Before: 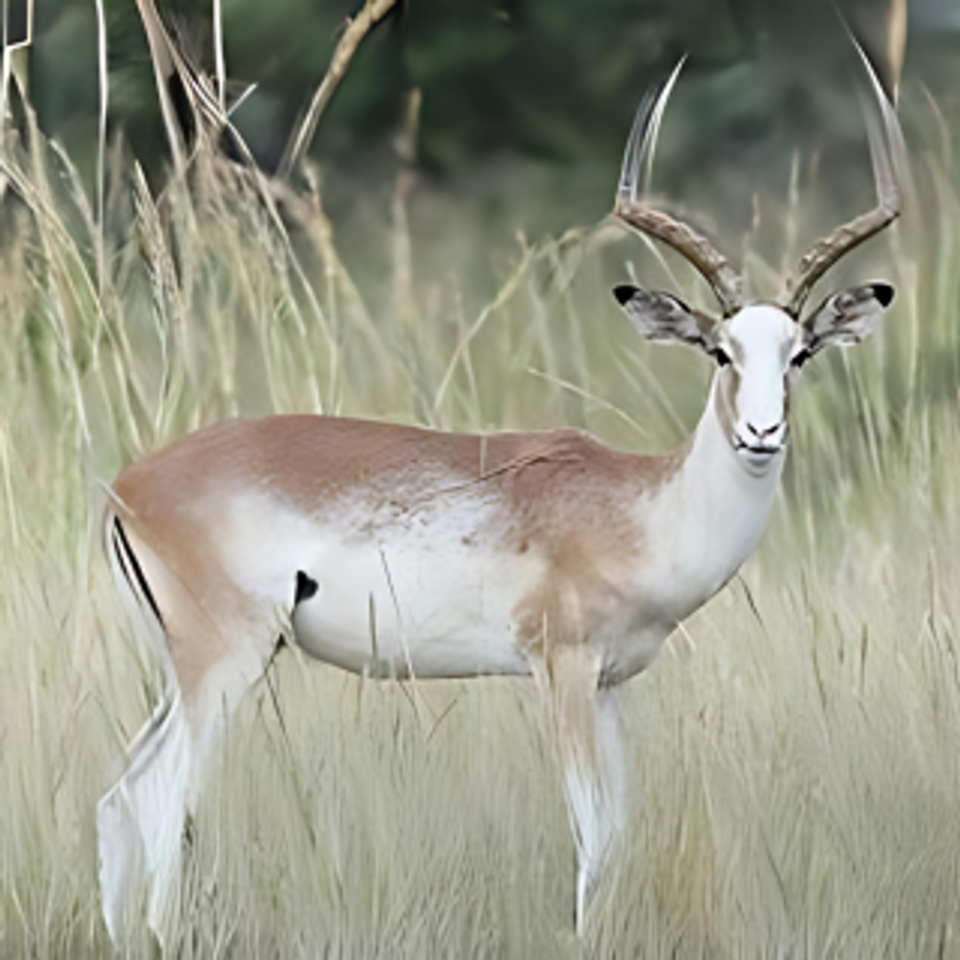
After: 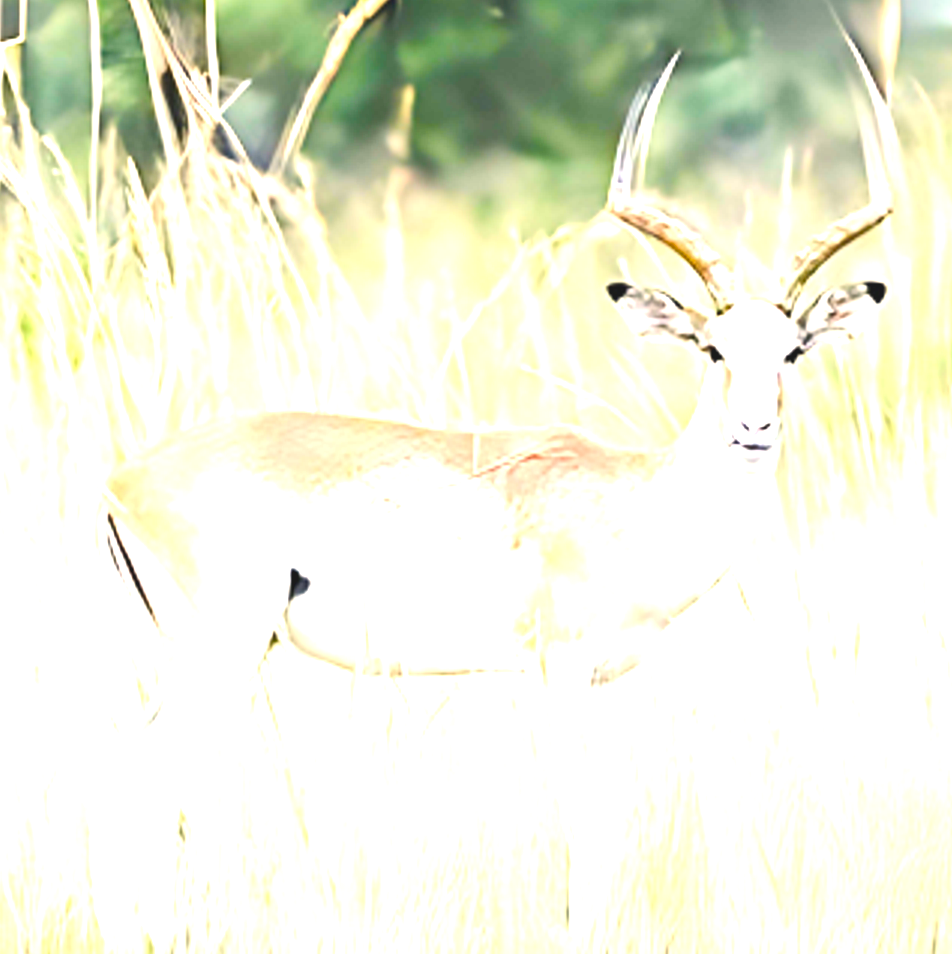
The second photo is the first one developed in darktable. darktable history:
color balance rgb: highlights gain › chroma 3.071%, highlights gain › hue 60.28°, linear chroma grading › global chroma 14.958%, perceptual saturation grading › global saturation 20%, perceptual saturation grading › highlights -24.966%, perceptual saturation grading › shadows 25.122%, perceptual brilliance grading › mid-tones 10.885%, perceptual brilliance grading › shadows 14.906%, global vibrance 20%
crop and rotate: left 0.798%, top 0.343%, bottom 0.281%
contrast brightness saturation: contrast -0.122
exposure: black level correction 0, exposure 1.099 EV, compensate highlight preservation false
levels: black 0.093%, levels [0, 0.352, 0.703]
